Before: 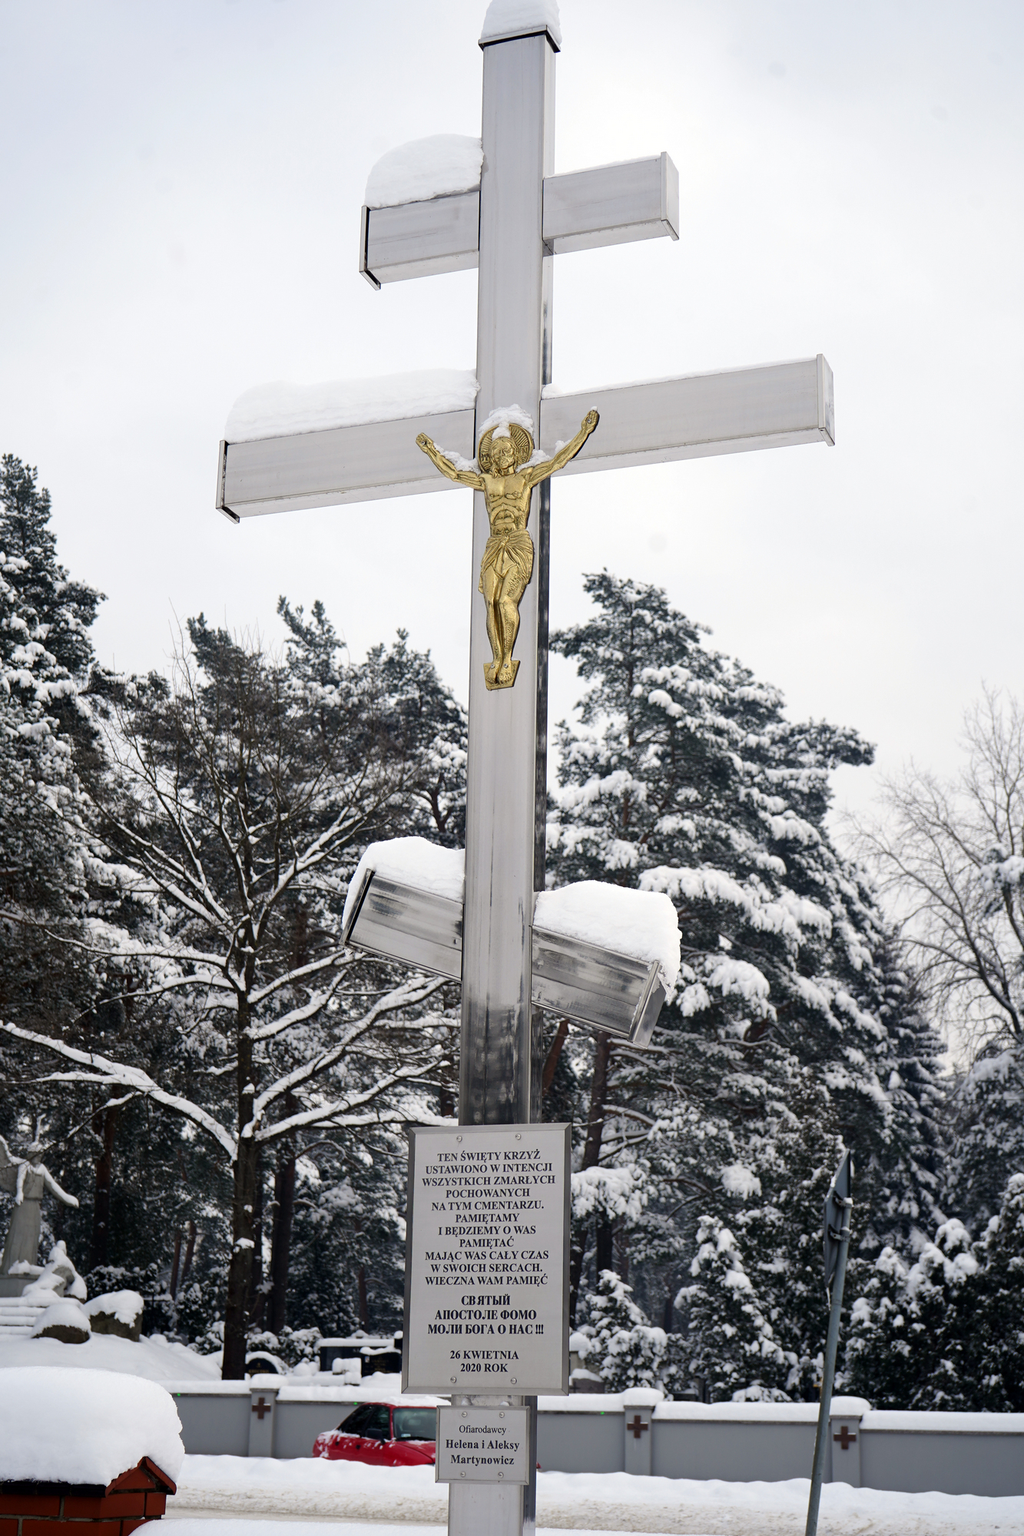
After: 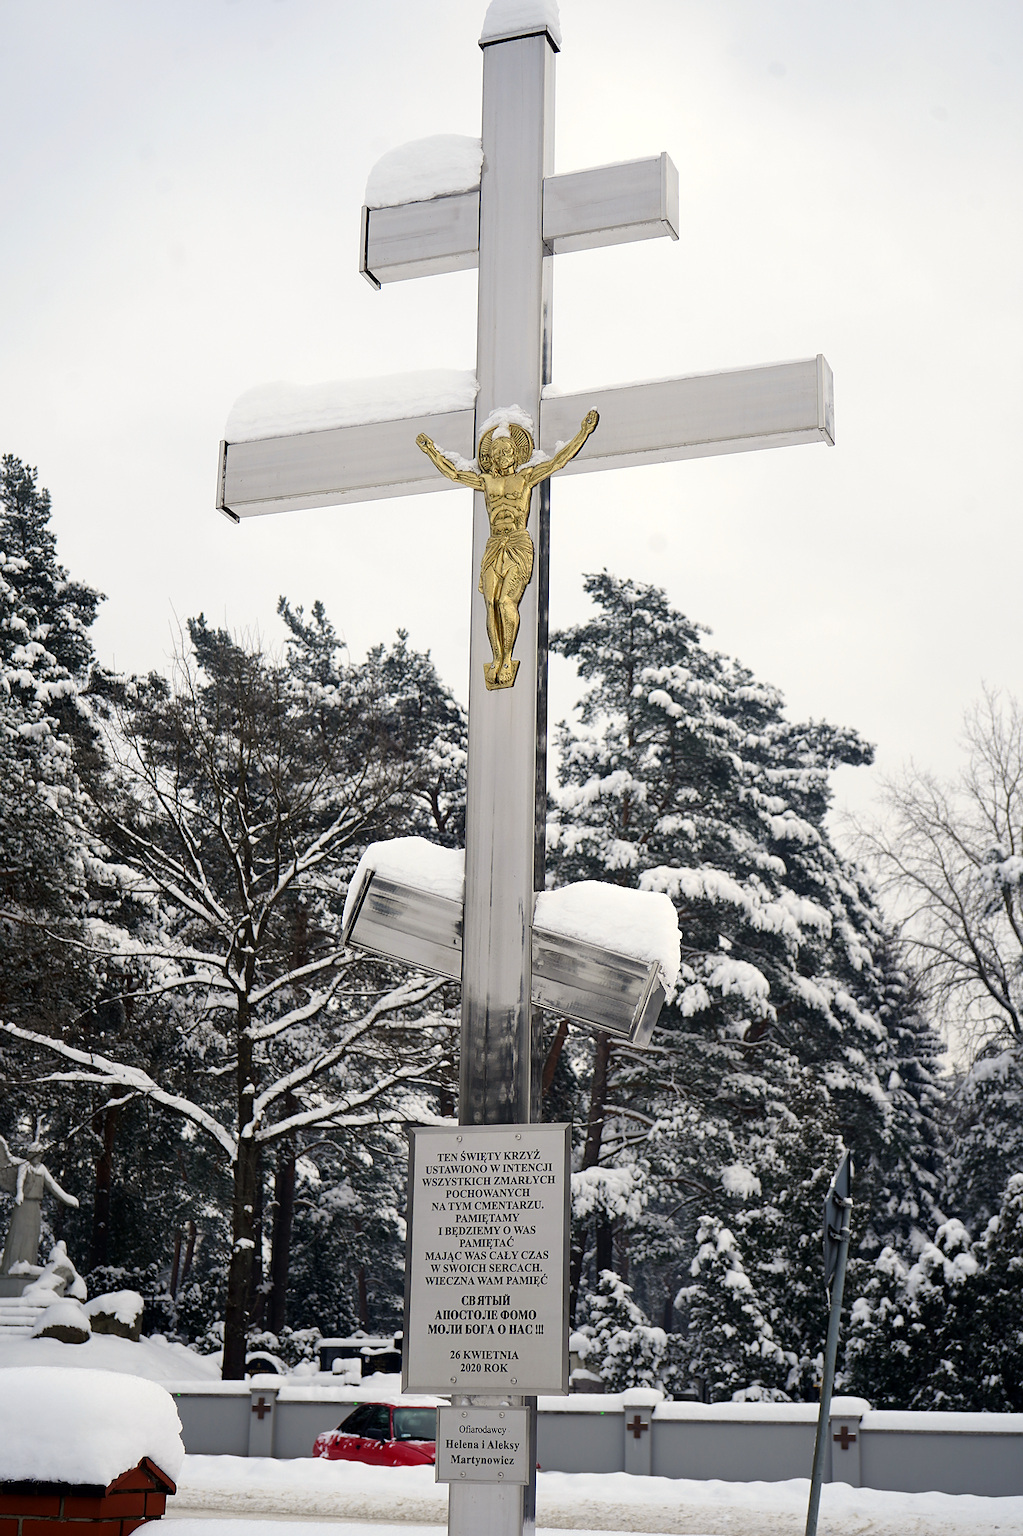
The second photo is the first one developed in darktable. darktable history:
shadows and highlights: radius 333.71, shadows 63.4, highlights 5.79, compress 87.97%, soften with gaussian
sharpen: radius 1.021
color correction: highlights b* 2.97
